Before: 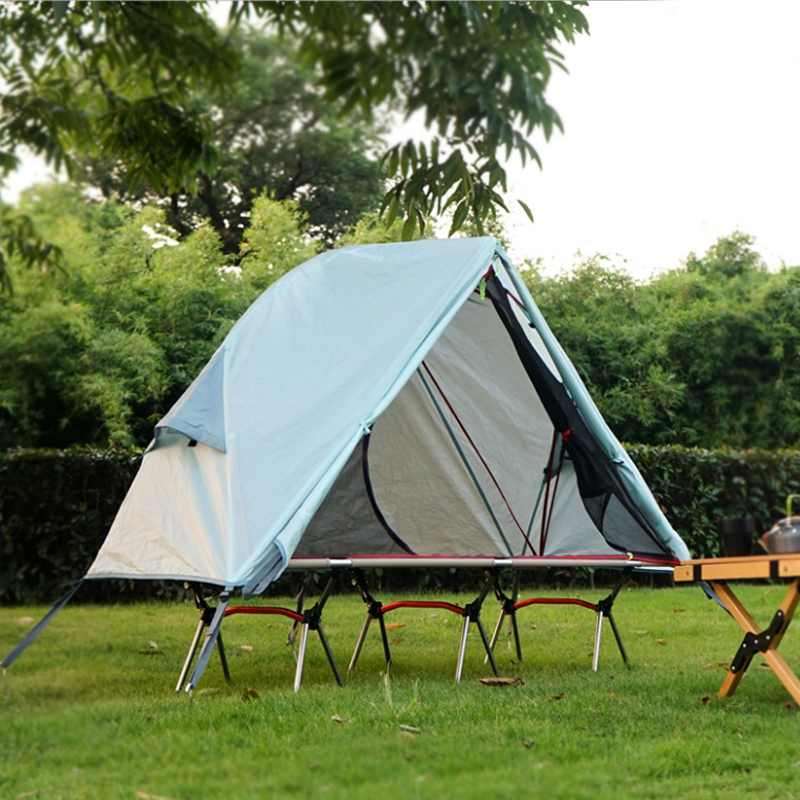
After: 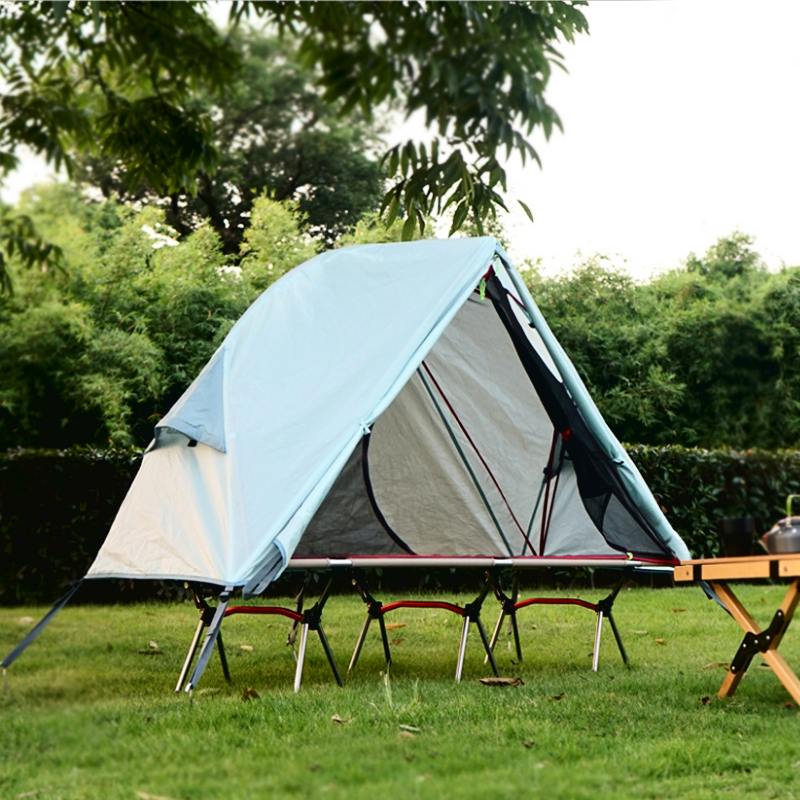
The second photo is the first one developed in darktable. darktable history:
tone curve: curves: ch0 [(0, 0) (0.003, 0.025) (0.011, 0.025) (0.025, 0.025) (0.044, 0.026) (0.069, 0.033) (0.1, 0.053) (0.136, 0.078) (0.177, 0.108) (0.224, 0.153) (0.277, 0.213) (0.335, 0.286) (0.399, 0.372) (0.468, 0.467) (0.543, 0.565) (0.623, 0.675) (0.709, 0.775) (0.801, 0.863) (0.898, 0.936) (1, 1)], color space Lab, independent channels, preserve colors none
